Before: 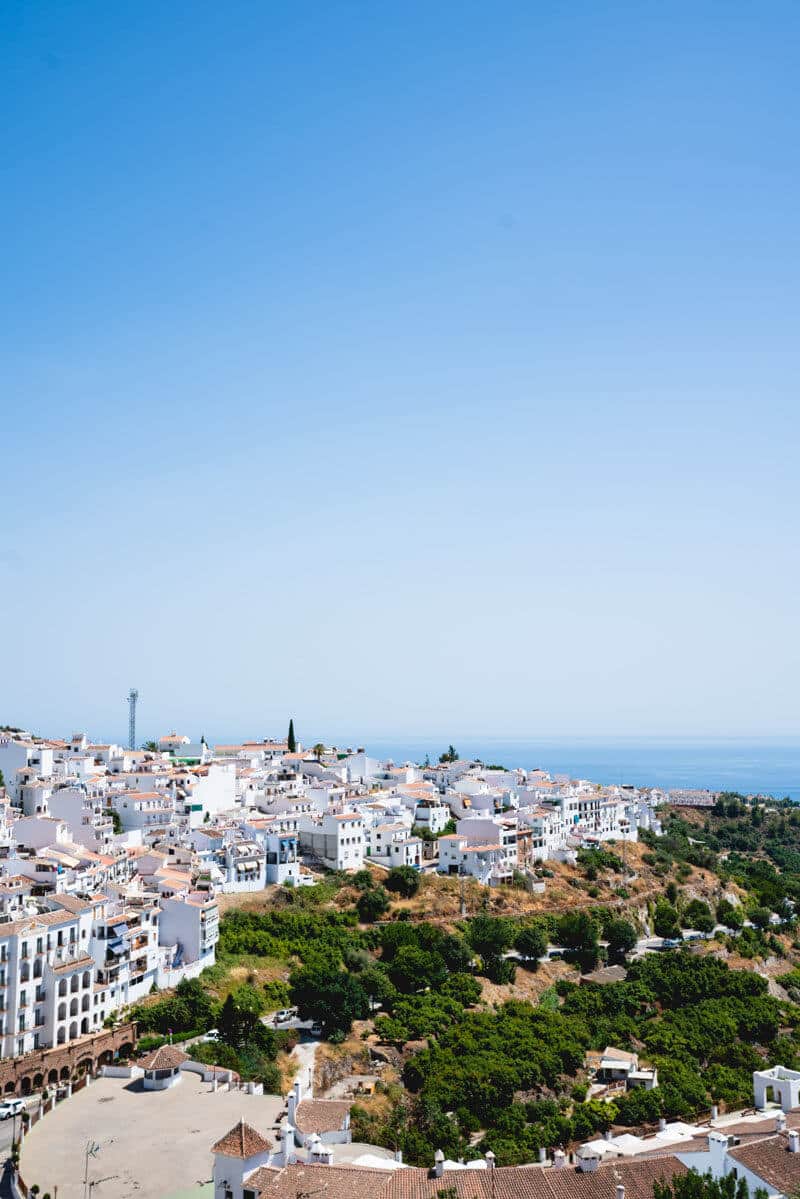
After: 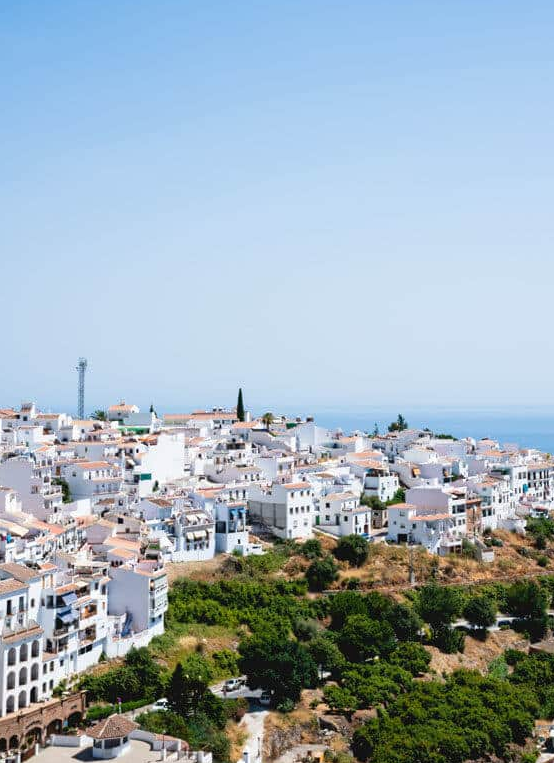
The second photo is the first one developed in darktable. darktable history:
crop: left 6.488%, top 27.668%, right 24.183%, bottom 8.656%
exposure: compensate highlight preservation false
